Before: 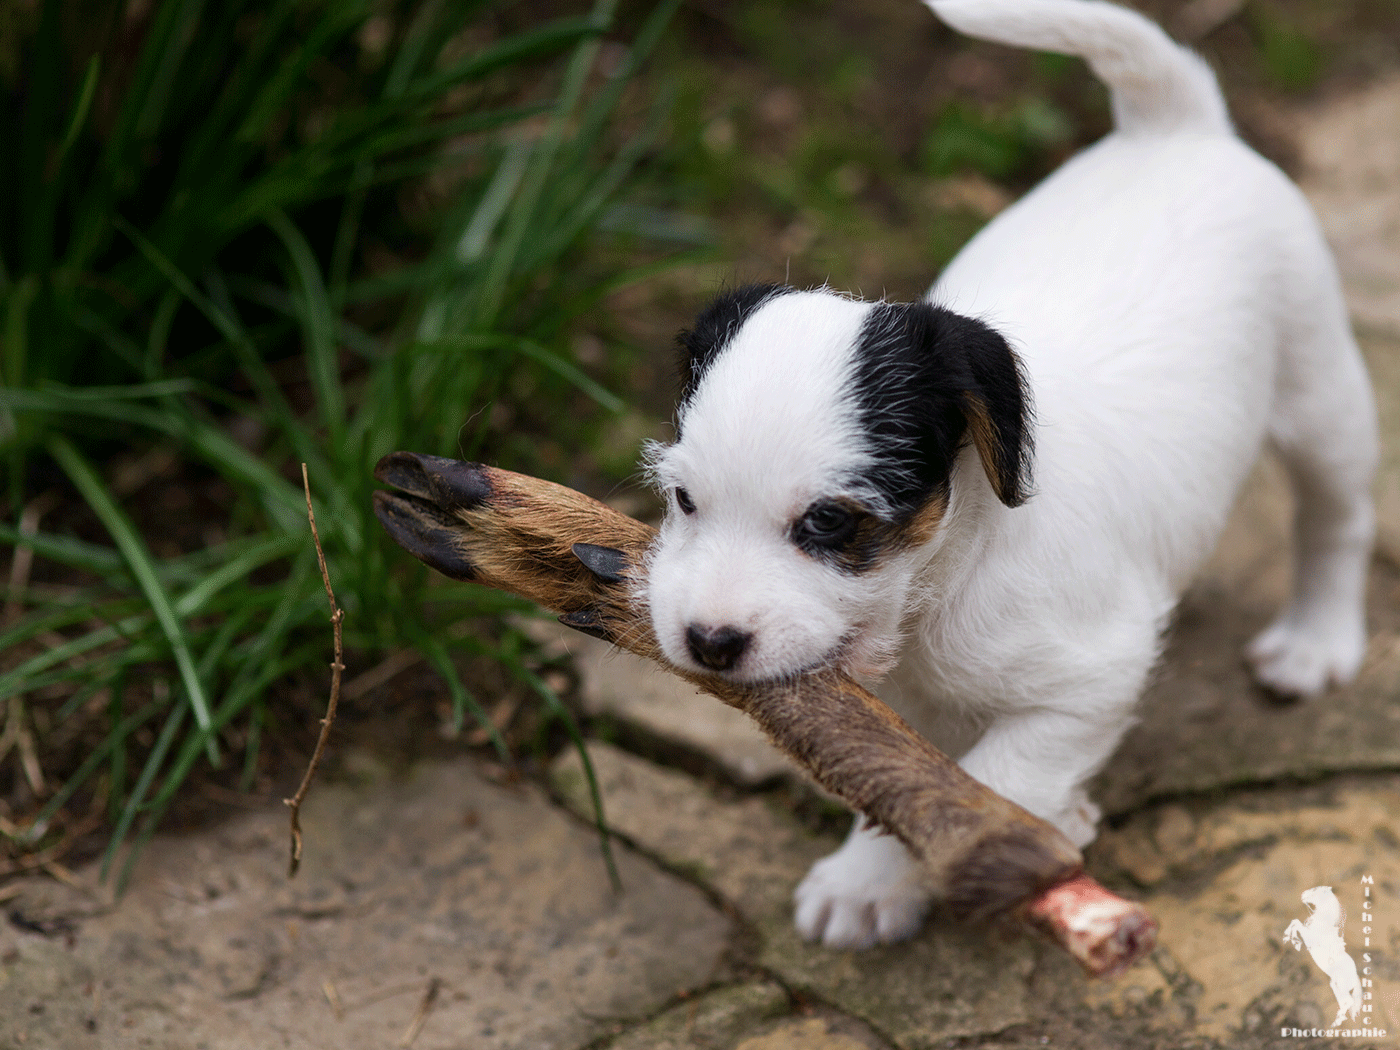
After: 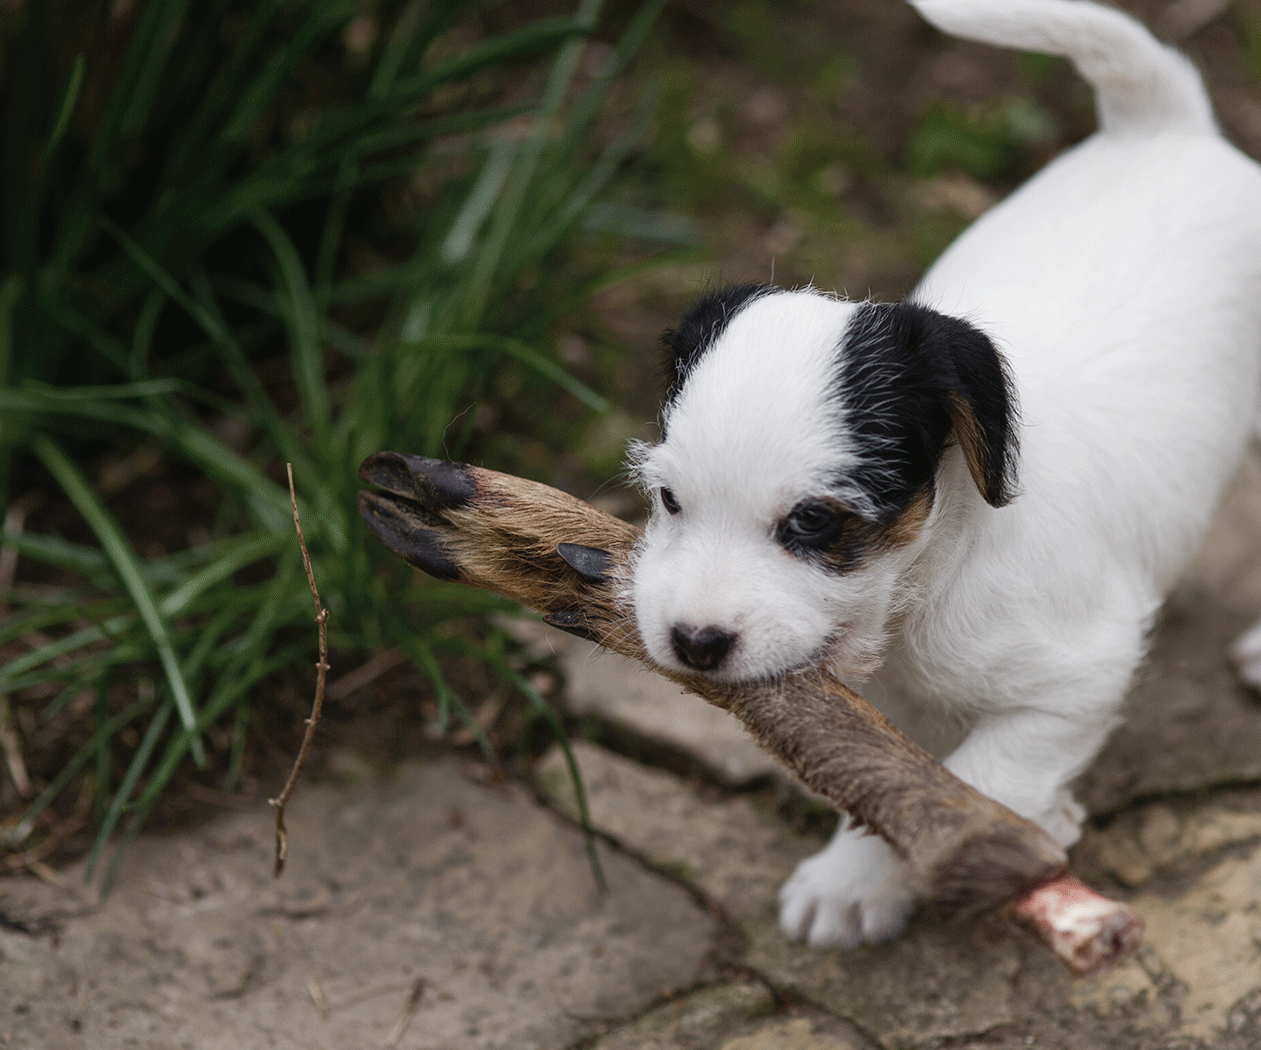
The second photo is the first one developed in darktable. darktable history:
crop and rotate: left 1.088%, right 8.807%
color balance rgb: perceptual saturation grading › global saturation 20%, perceptual saturation grading › highlights -25%, perceptual saturation grading › shadows 25%
contrast brightness saturation: contrast -0.05, saturation -0.41
